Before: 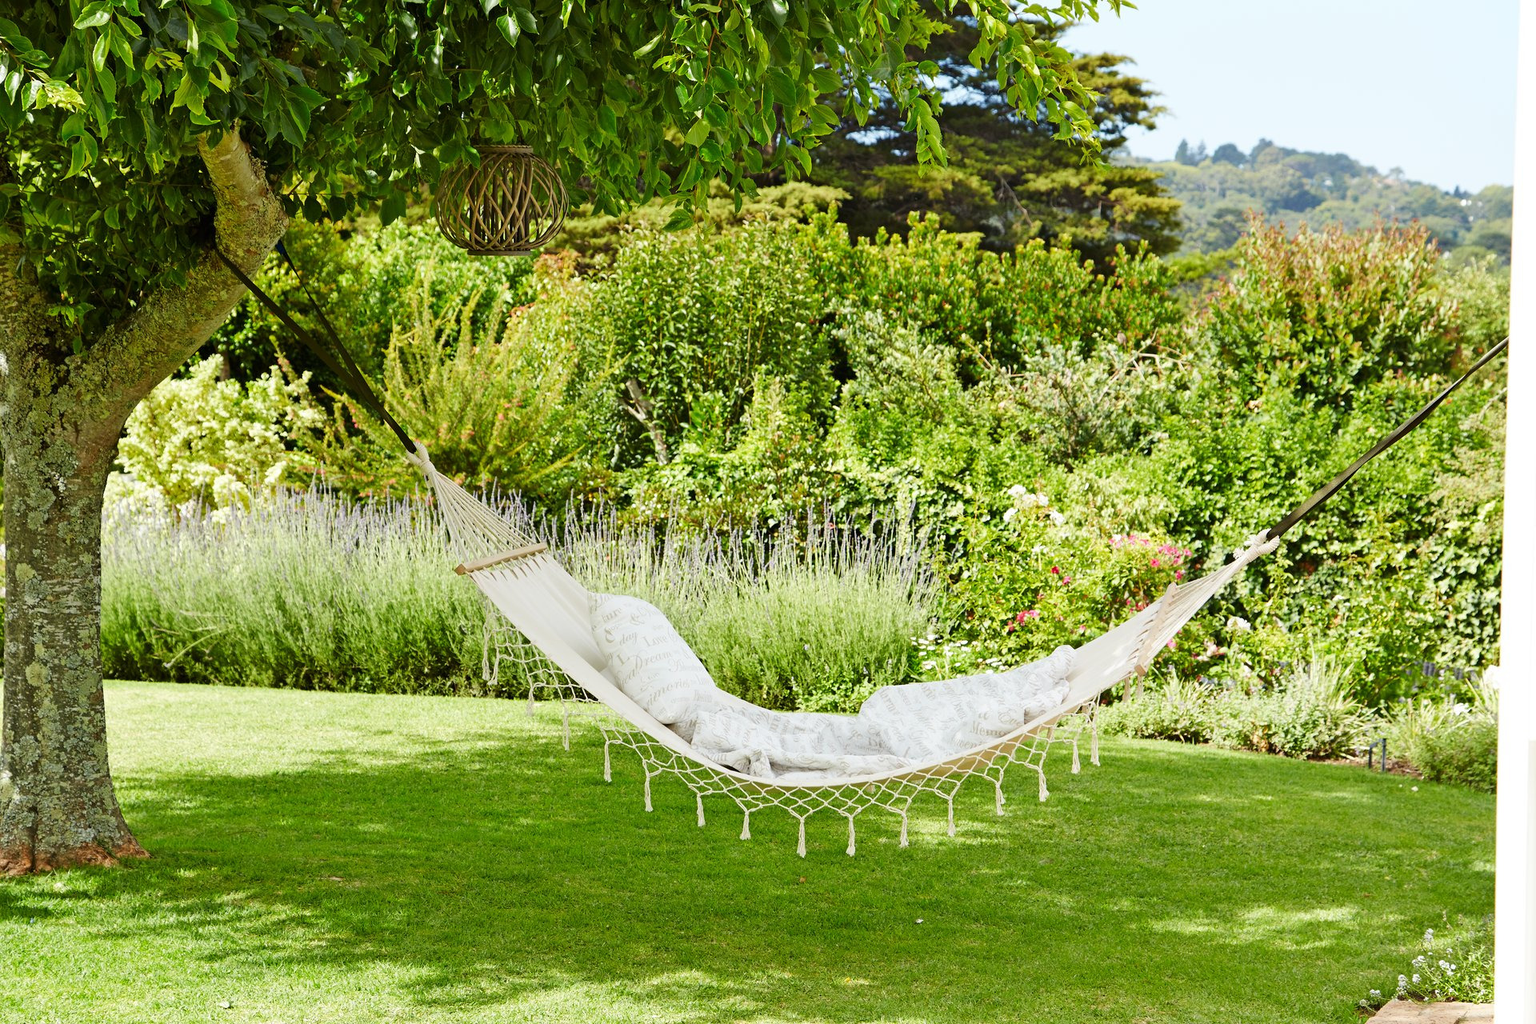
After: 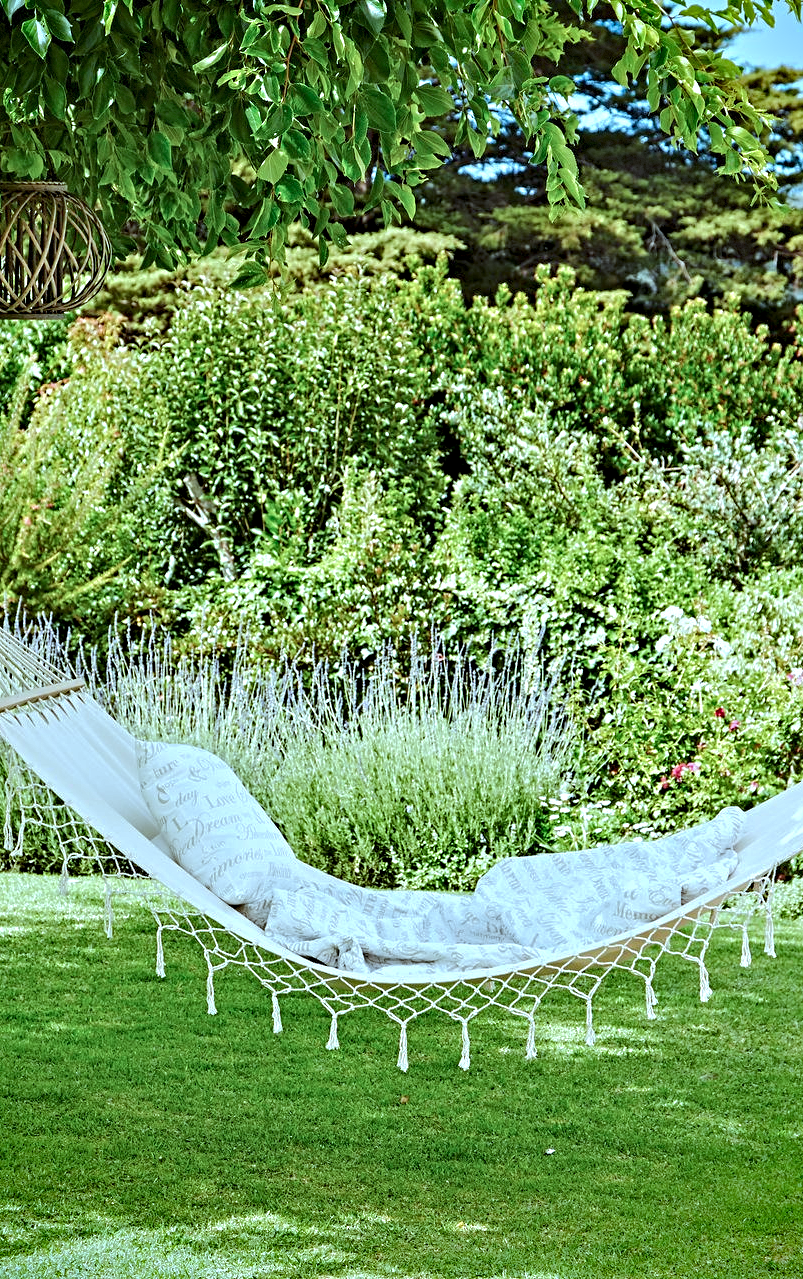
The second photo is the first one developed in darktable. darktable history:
vignetting: saturation 0.382, dithering 8-bit output
color correction: highlights a* -9.71, highlights b* -21.88
crop: left 31.243%, right 26.885%
contrast equalizer: octaves 7, y [[0.5, 0.542, 0.583, 0.625, 0.667, 0.708], [0.5 ×6], [0.5 ×6], [0 ×6], [0 ×6]]
base curve: curves: ch0 [(0, 0) (0.235, 0.266) (0.503, 0.496) (0.786, 0.72) (1, 1)]
